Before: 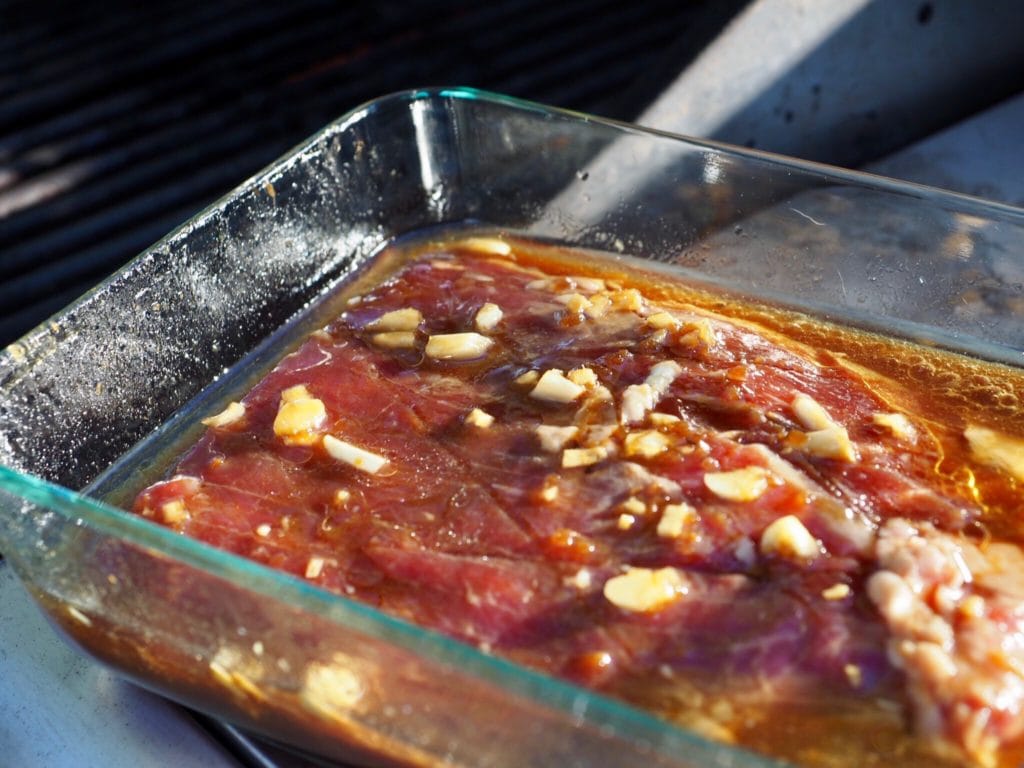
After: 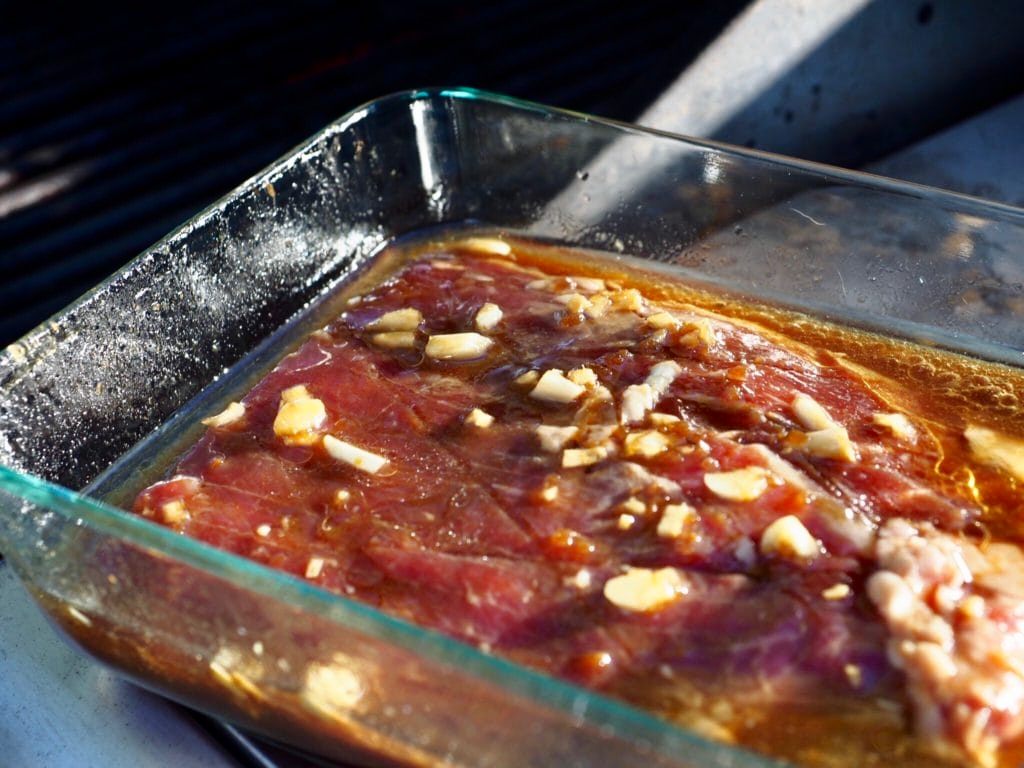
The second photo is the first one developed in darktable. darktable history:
shadows and highlights: shadows -61.62, white point adjustment -5.12, highlights 59.73
